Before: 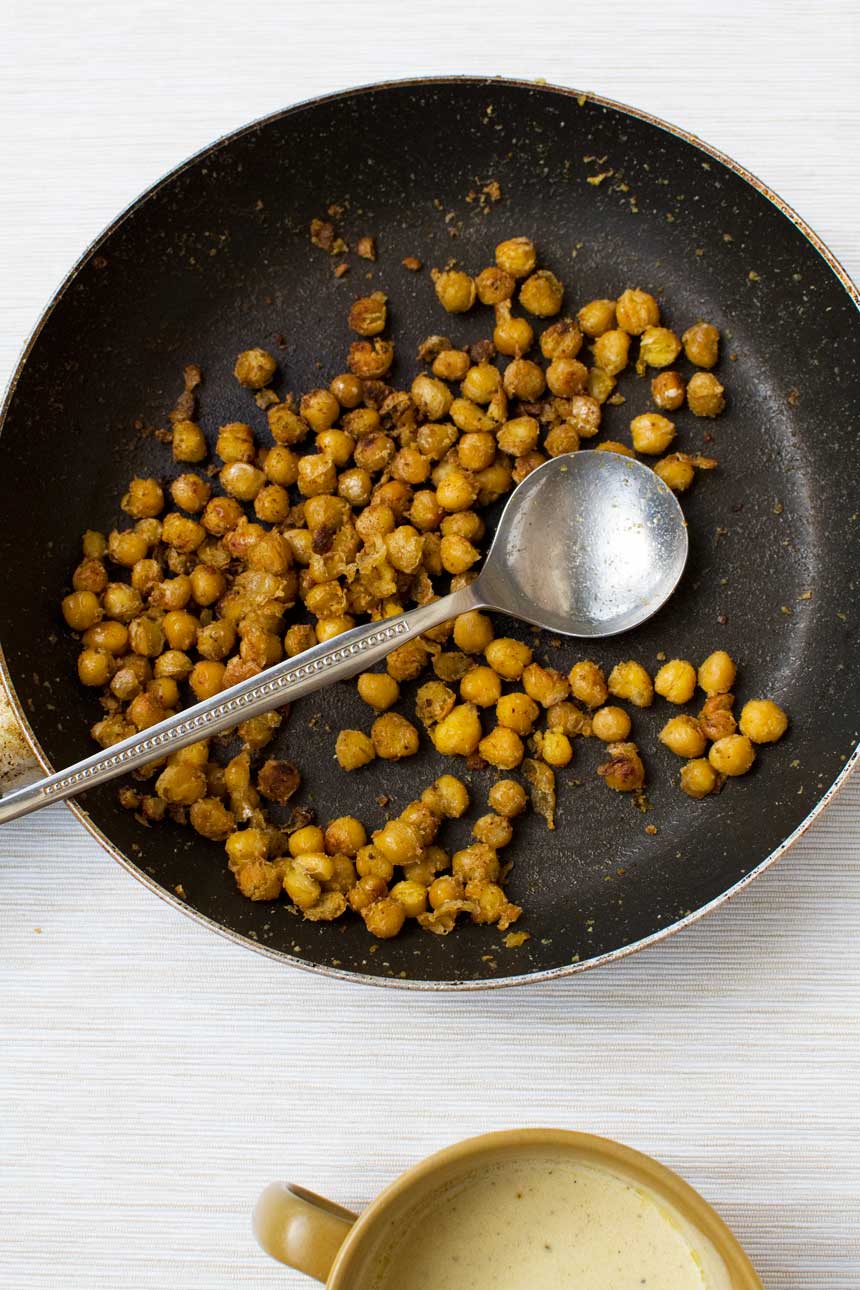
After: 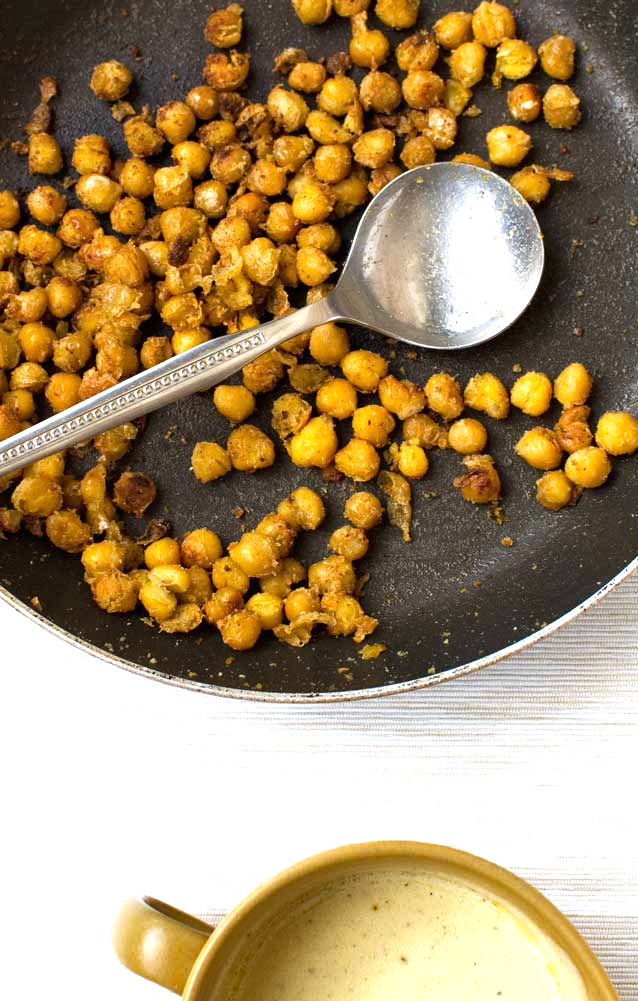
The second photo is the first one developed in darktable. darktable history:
exposure: black level correction 0, exposure 0.704 EV, compensate exposure bias true, compensate highlight preservation false
crop: left 16.856%, top 22.375%, right 8.942%
shadows and highlights: shadows 29.76, highlights -30.48, low approximation 0.01, soften with gaussian
